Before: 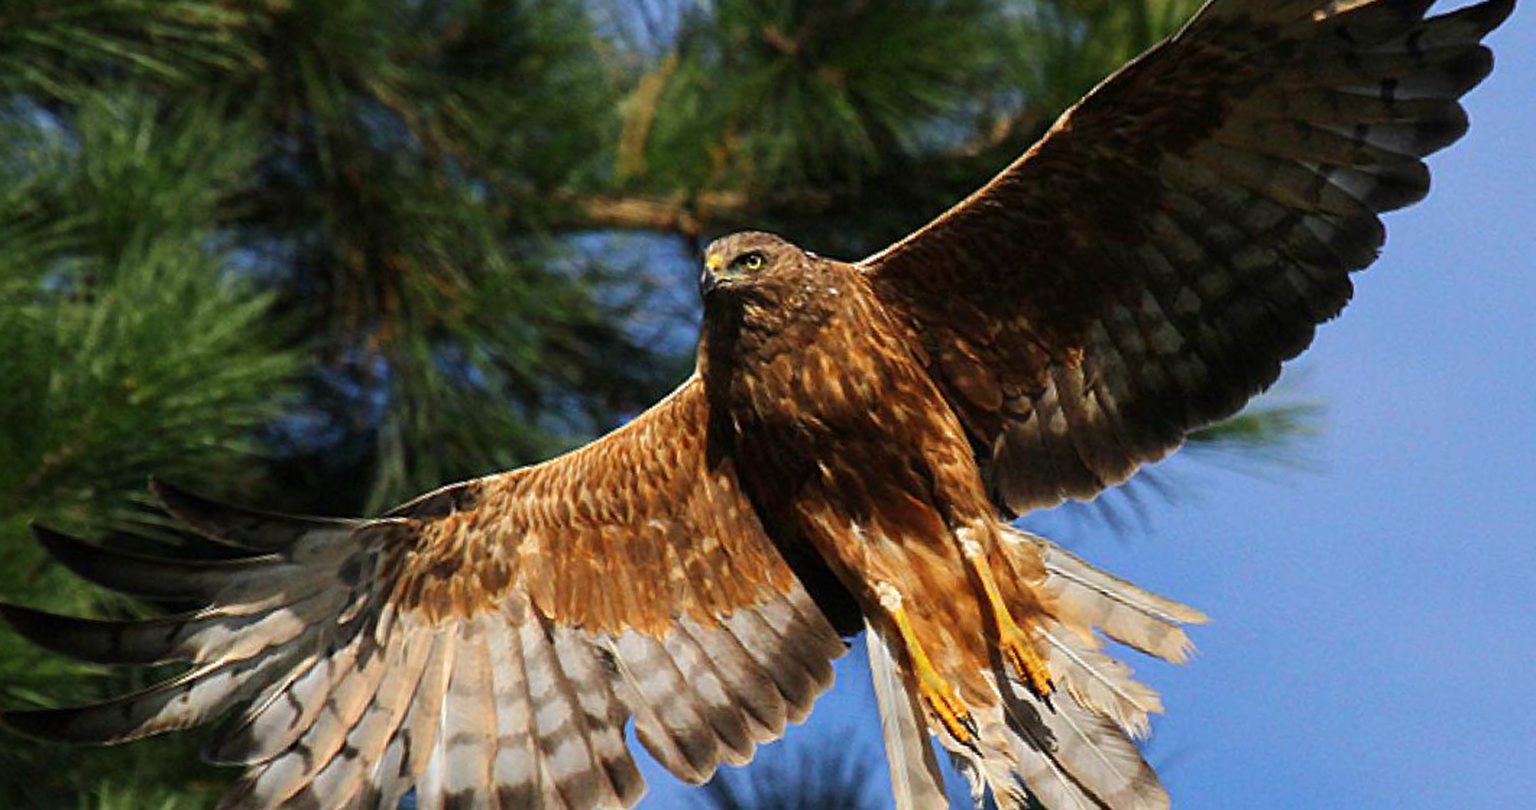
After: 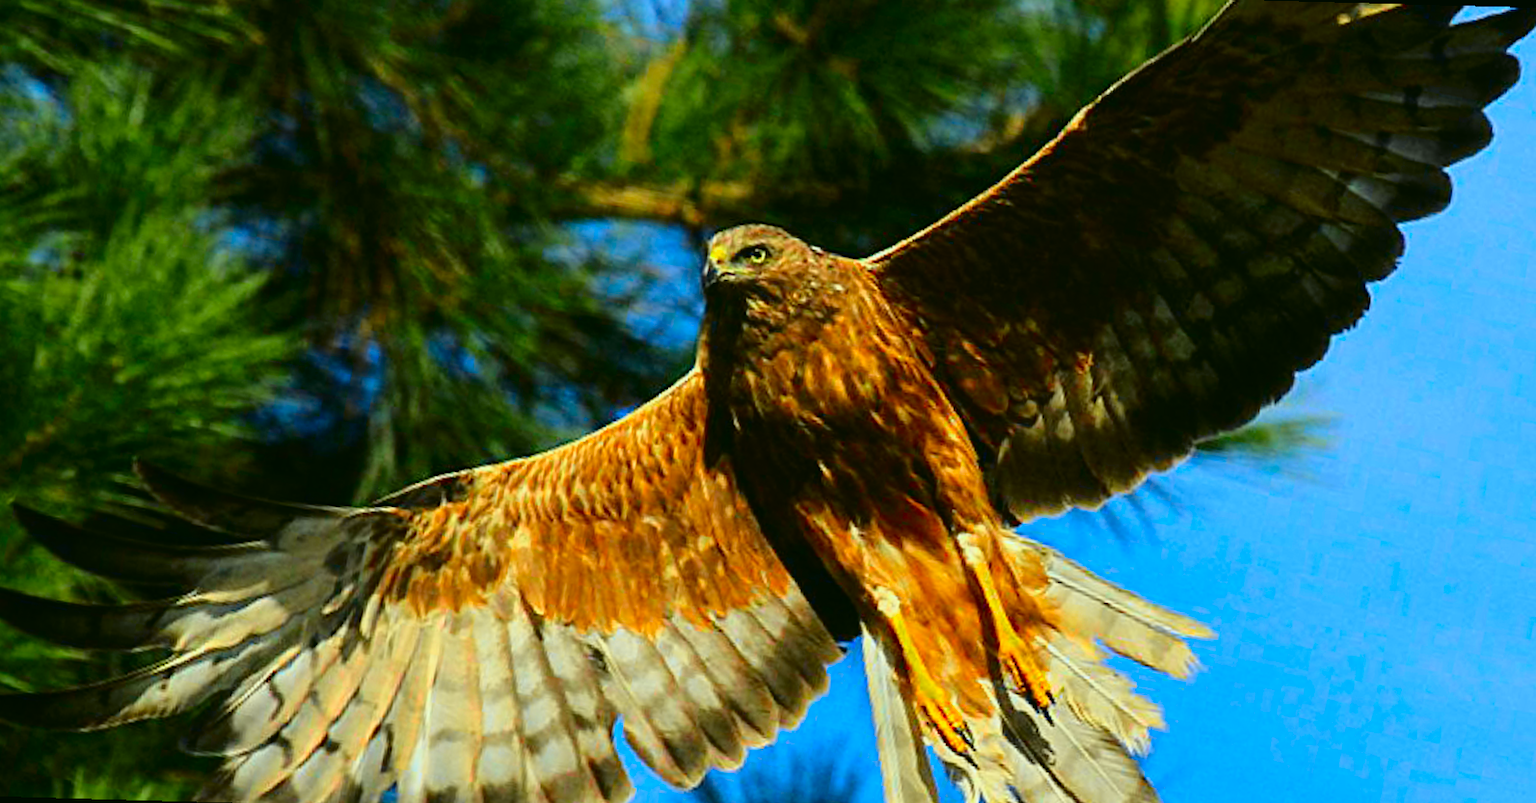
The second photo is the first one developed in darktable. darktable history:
tone curve: curves: ch0 [(0, 0.021) (0.049, 0.044) (0.152, 0.14) (0.328, 0.377) (0.473, 0.543) (0.641, 0.705) (0.85, 0.894) (1, 0.969)]; ch1 [(0, 0) (0.302, 0.331) (0.433, 0.432) (0.472, 0.47) (0.502, 0.503) (0.527, 0.516) (0.564, 0.573) (0.614, 0.626) (0.677, 0.701) (0.859, 0.885) (1, 1)]; ch2 [(0, 0) (0.33, 0.301) (0.447, 0.44) (0.487, 0.496) (0.502, 0.516) (0.535, 0.563) (0.565, 0.597) (0.608, 0.641) (1, 1)], color space Lab, independent channels, preserve colors none
rotate and perspective: rotation 1.57°, crop left 0.018, crop right 0.982, crop top 0.039, crop bottom 0.961
color correction: highlights a* -7.33, highlights b* 1.26, shadows a* -3.55, saturation 1.4
